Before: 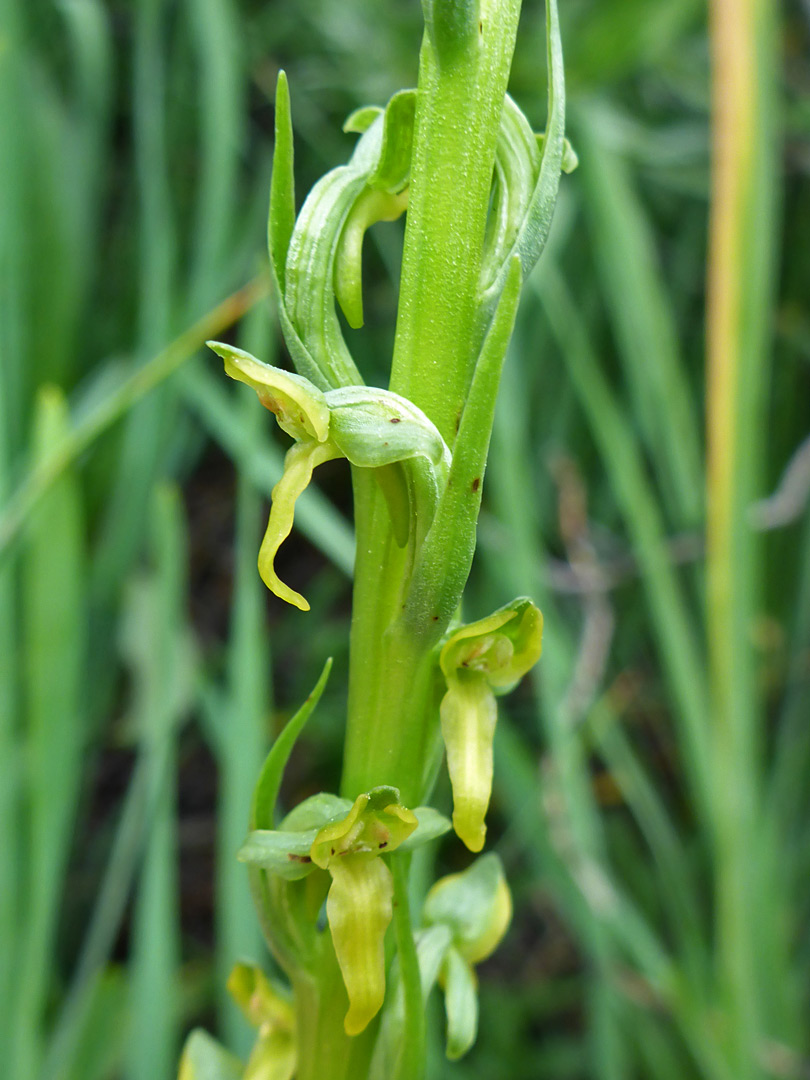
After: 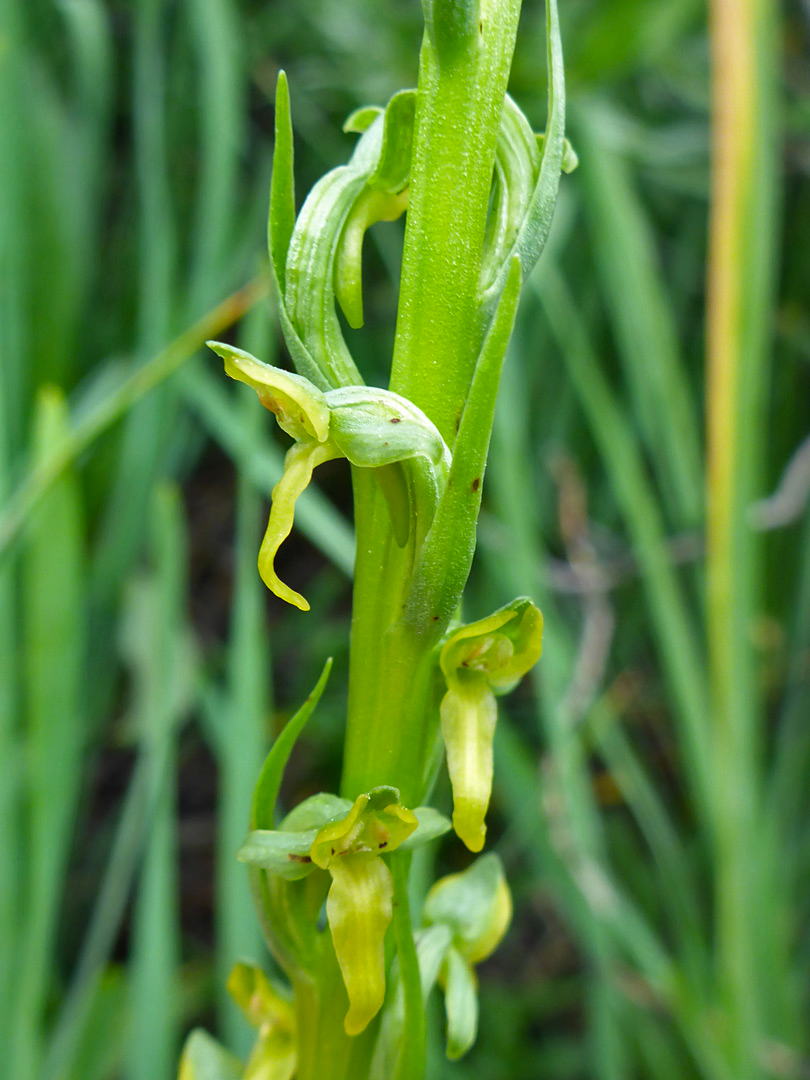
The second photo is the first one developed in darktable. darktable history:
color balance rgb: perceptual saturation grading › global saturation 19.826%, global vibrance -22.776%
